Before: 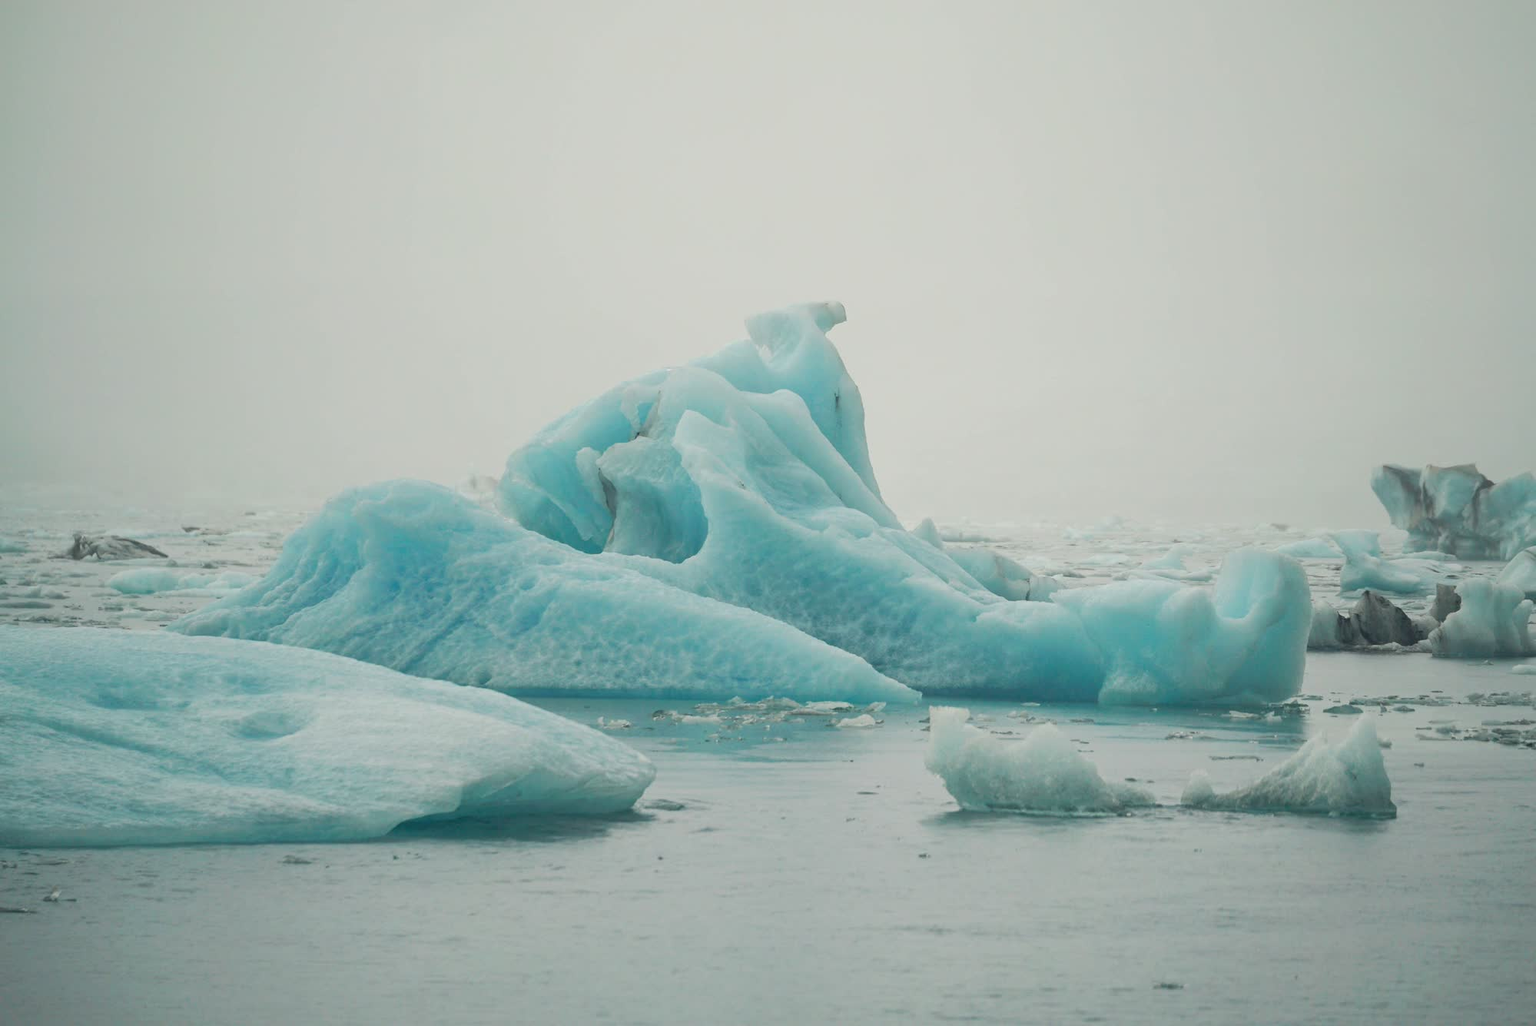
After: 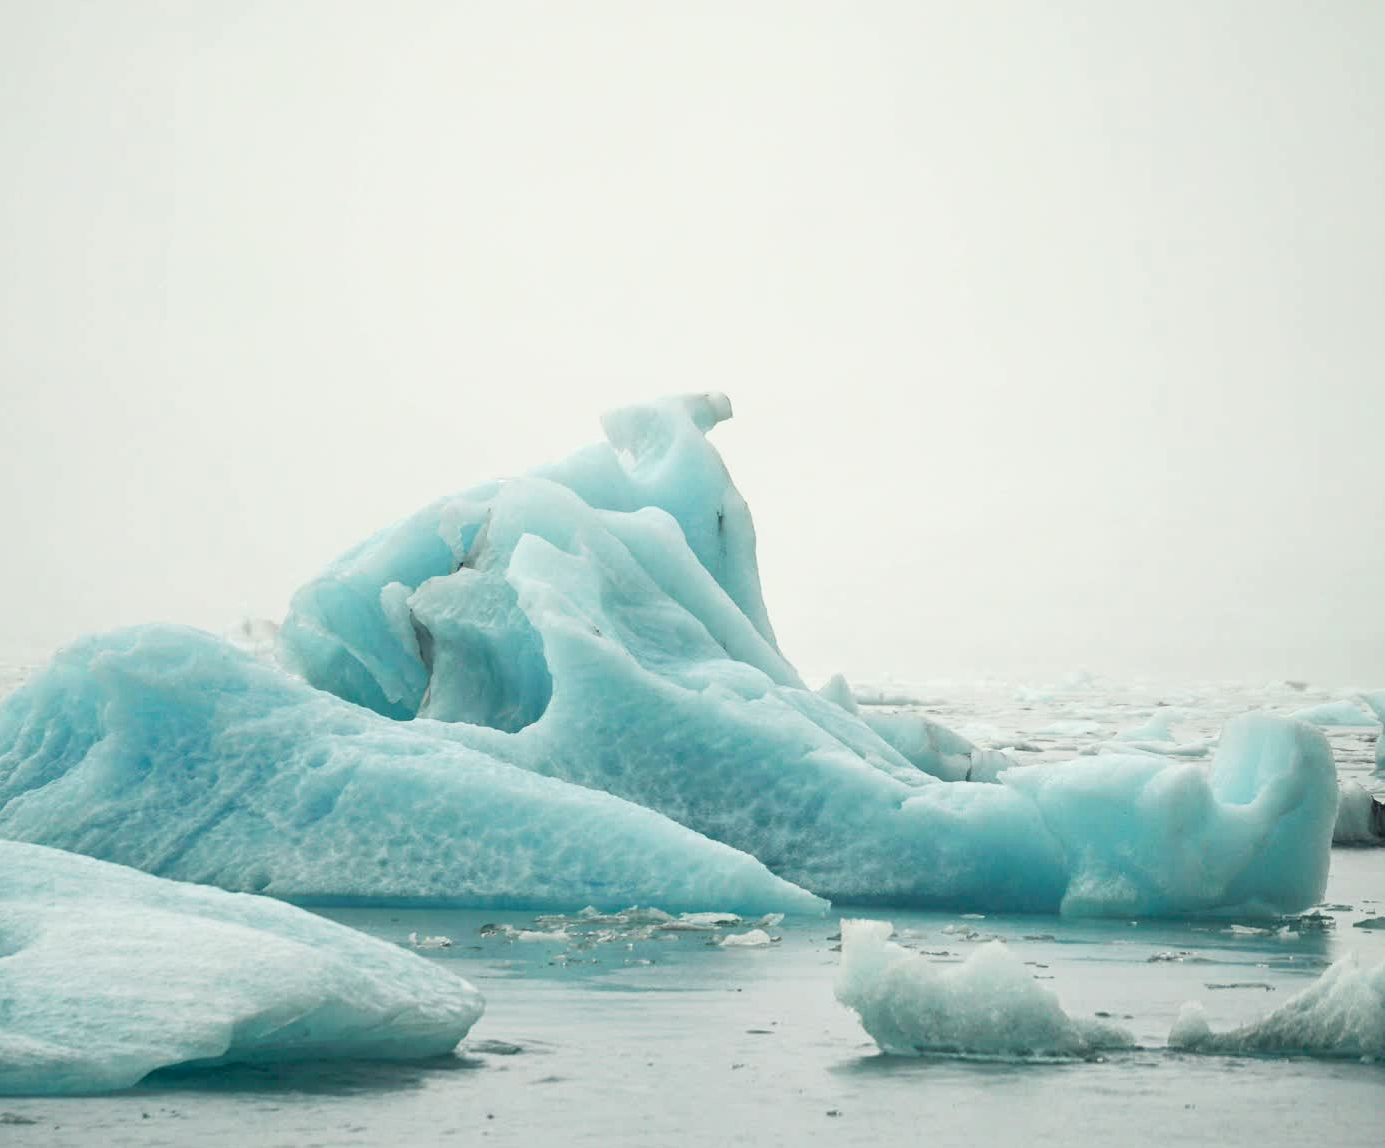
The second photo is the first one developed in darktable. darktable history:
crop: left 18.479%, right 12.2%, bottom 13.971%
exposure: black level correction 0.009, exposure 0.119 EV, compensate highlight preservation false
filmic rgb: black relative exposure -9.08 EV, white relative exposure 2.3 EV, hardness 7.49
